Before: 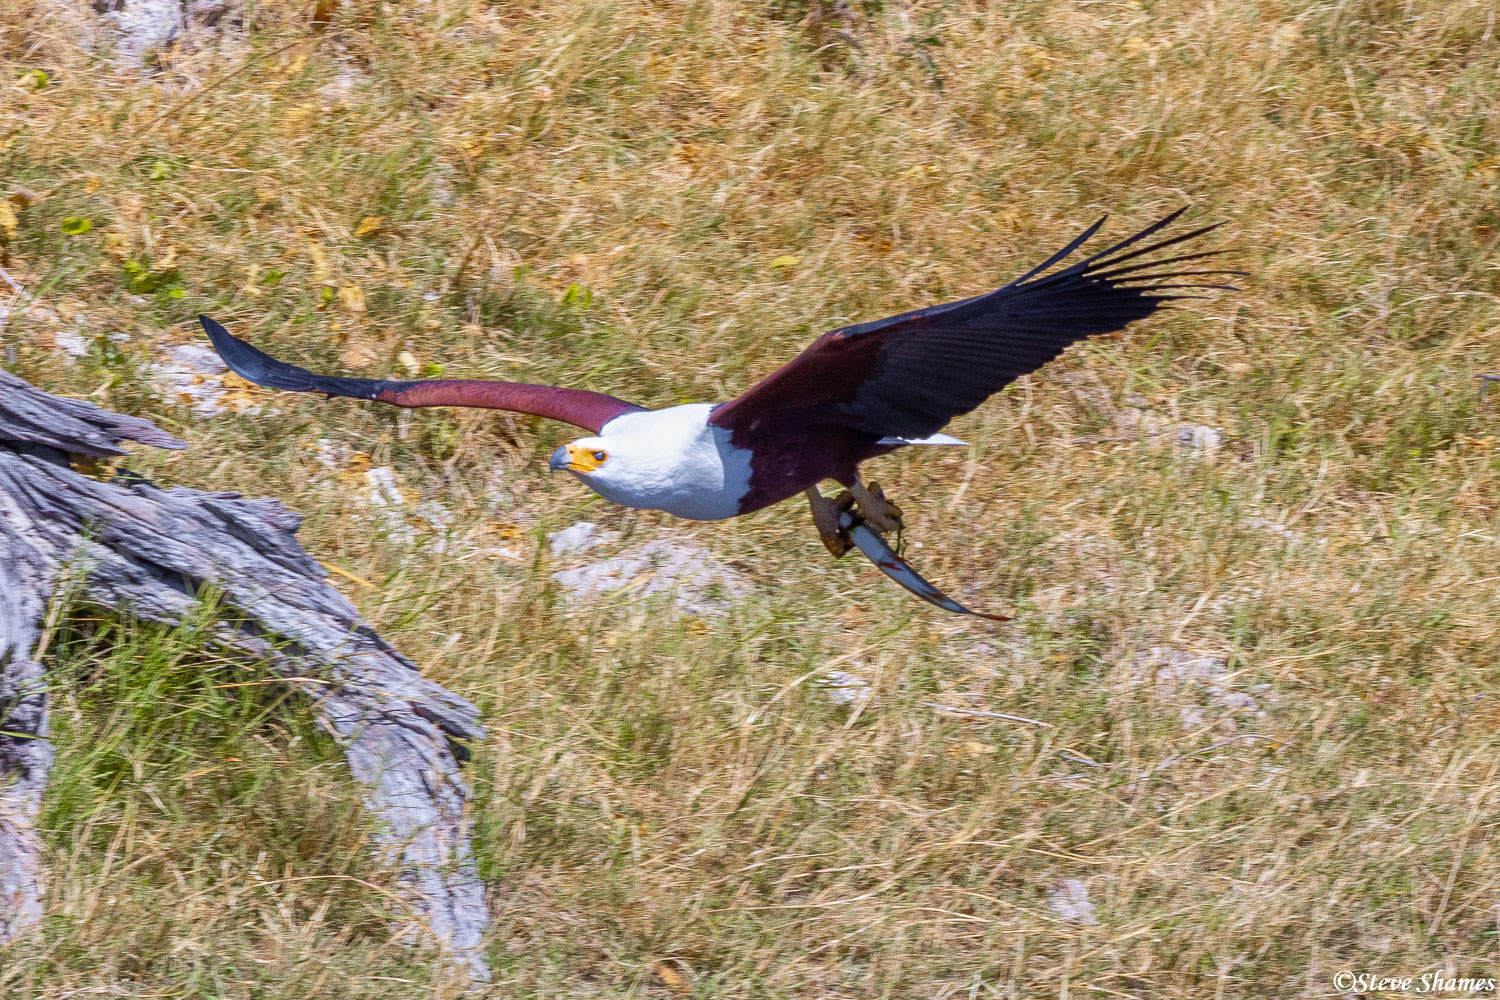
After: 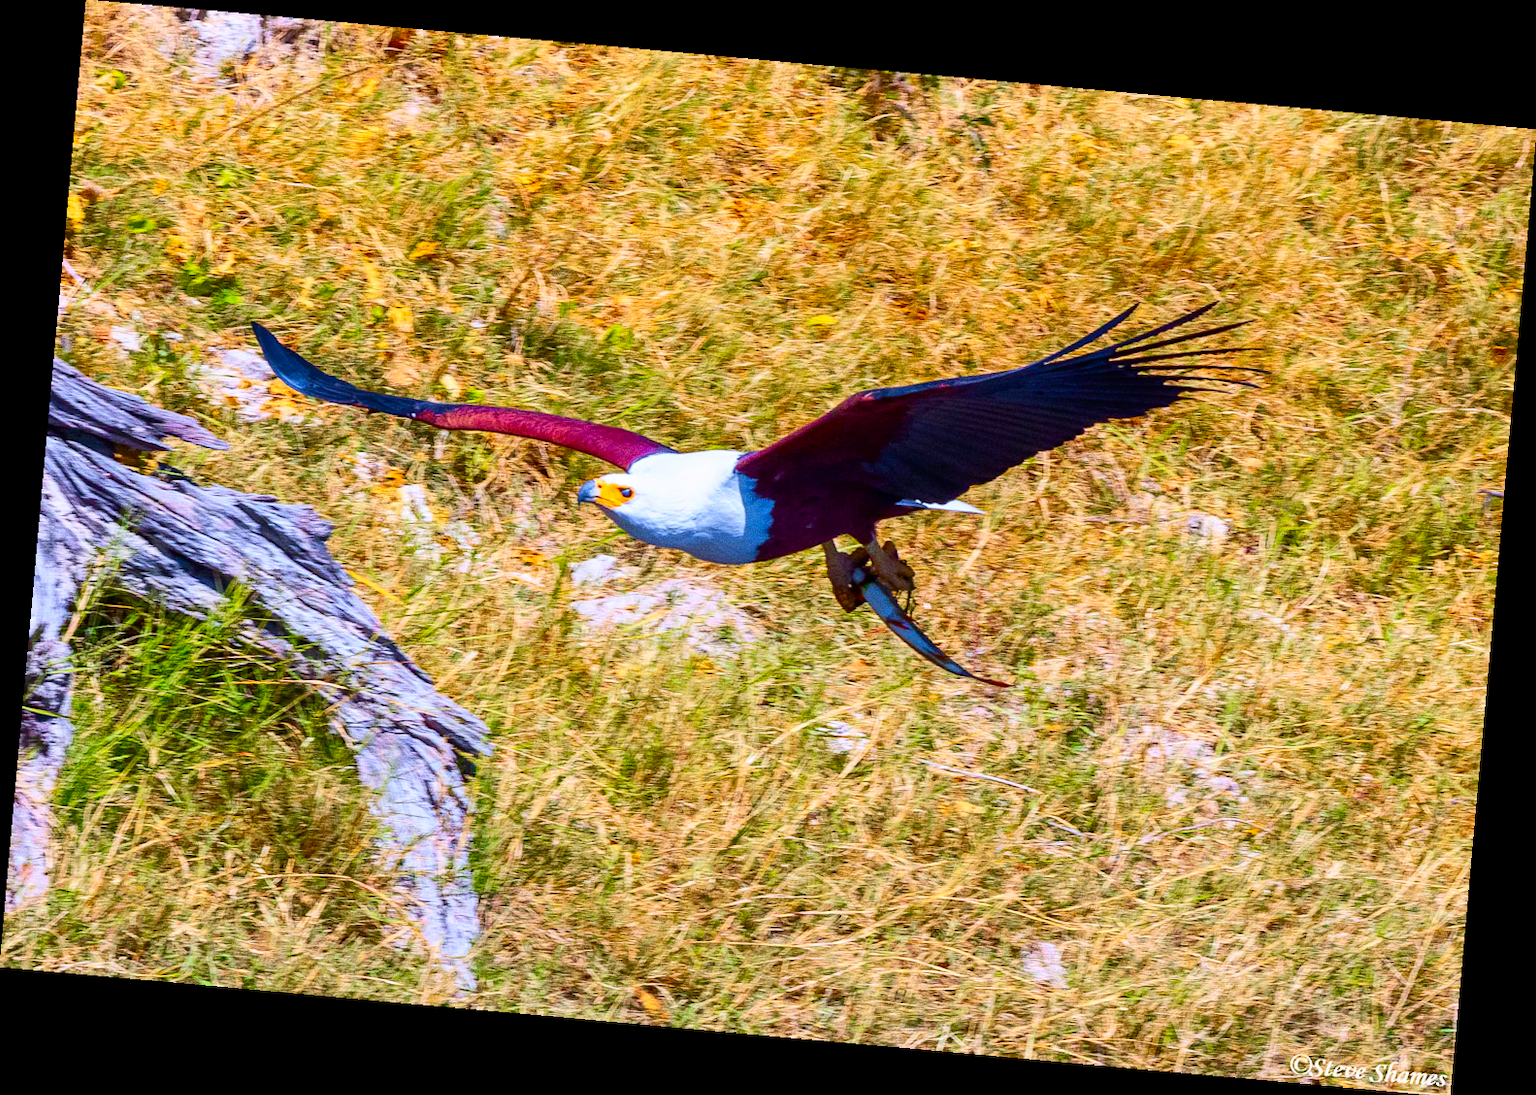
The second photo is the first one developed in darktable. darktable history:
rotate and perspective: rotation 5.12°, automatic cropping off
contrast brightness saturation: contrast 0.26, brightness 0.02, saturation 0.87
